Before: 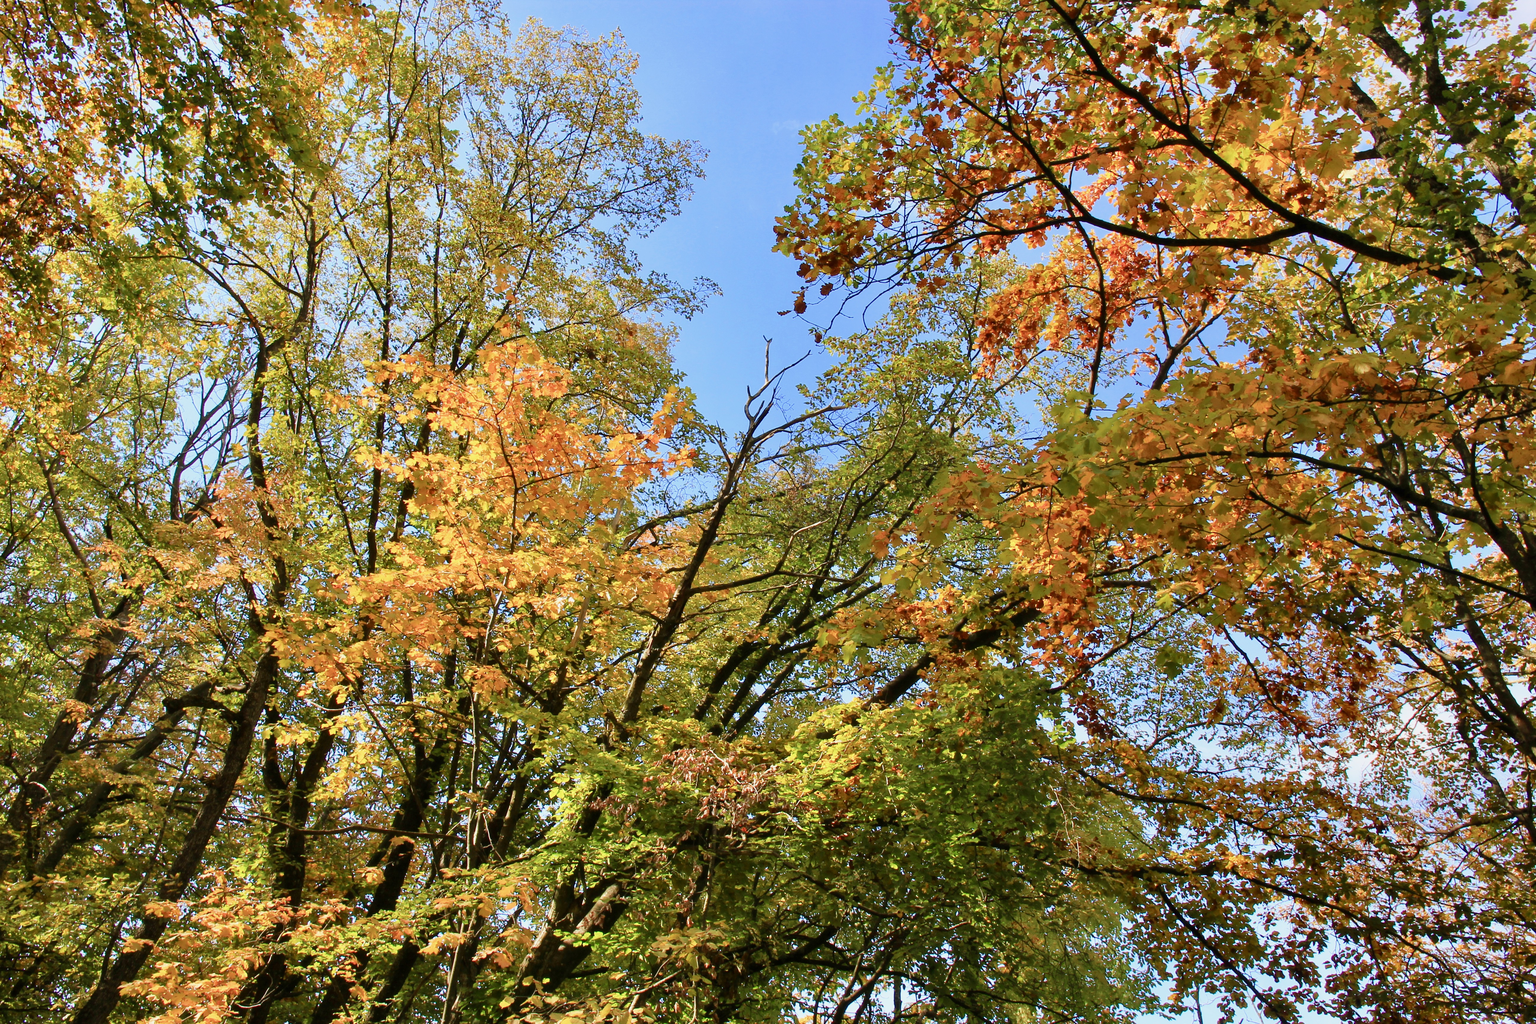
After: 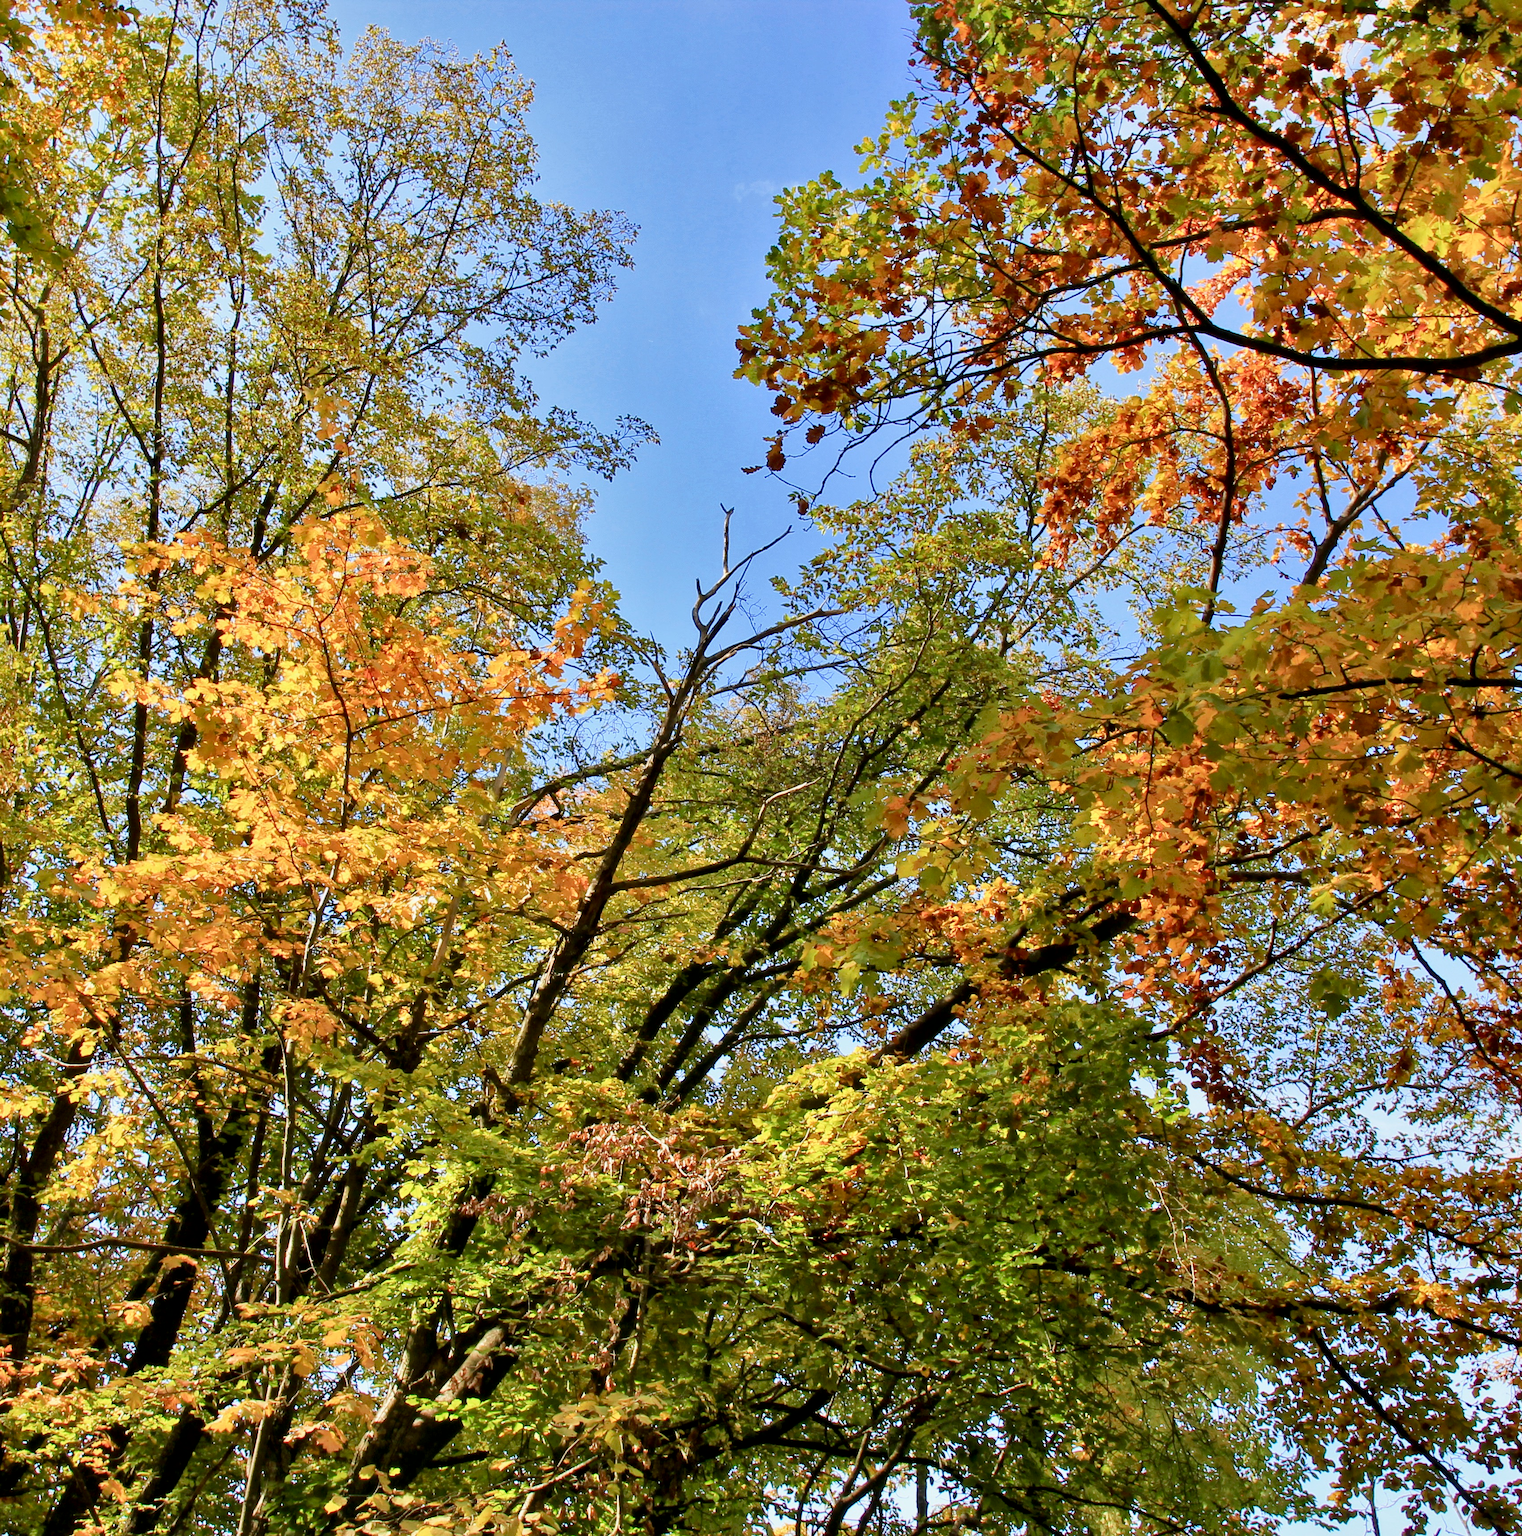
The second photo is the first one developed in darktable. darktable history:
local contrast: mode bilateral grid, contrast 20, coarseness 50, detail 120%, midtone range 0.2
shadows and highlights: low approximation 0.01, soften with gaussian
crop and rotate: left 18.442%, right 15.508%
